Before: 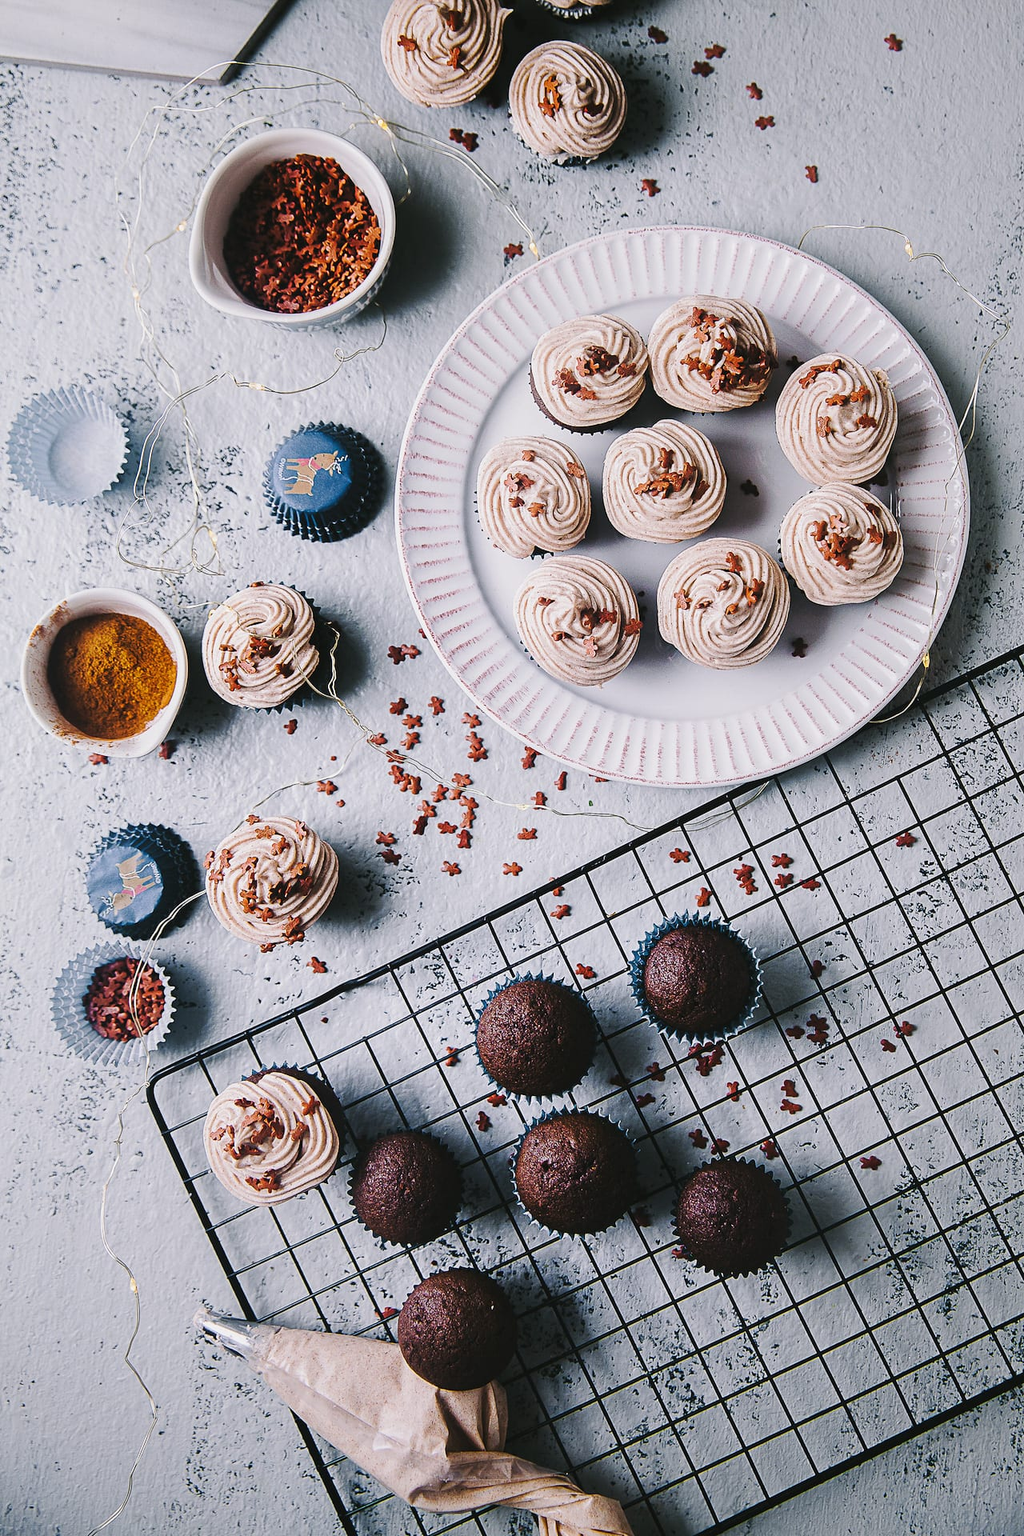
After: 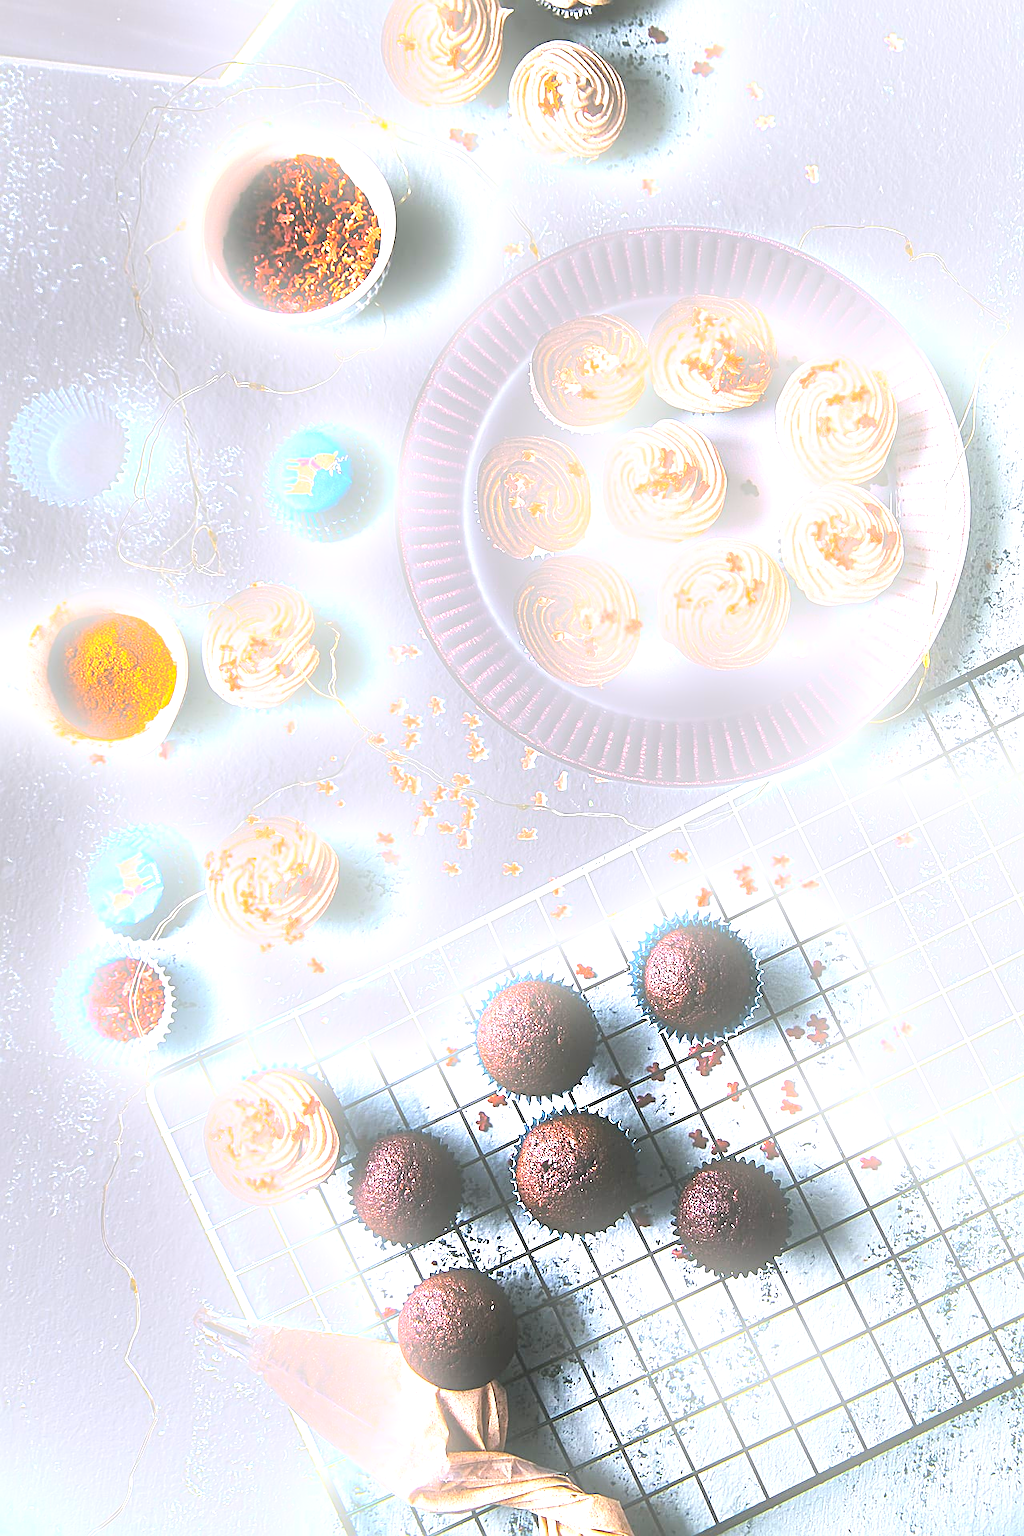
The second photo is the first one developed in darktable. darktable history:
bloom: size 13.65%, threshold 98.39%, strength 4.82%
tone equalizer: -8 EV -0.417 EV, -7 EV -0.389 EV, -6 EV -0.333 EV, -5 EV -0.222 EV, -3 EV 0.222 EV, -2 EV 0.333 EV, -1 EV 0.389 EV, +0 EV 0.417 EV, edges refinement/feathering 500, mask exposure compensation -1.57 EV, preserve details no
sharpen: on, module defaults
exposure: black level correction 0, exposure 1.5 EV, compensate exposure bias true, compensate highlight preservation false
